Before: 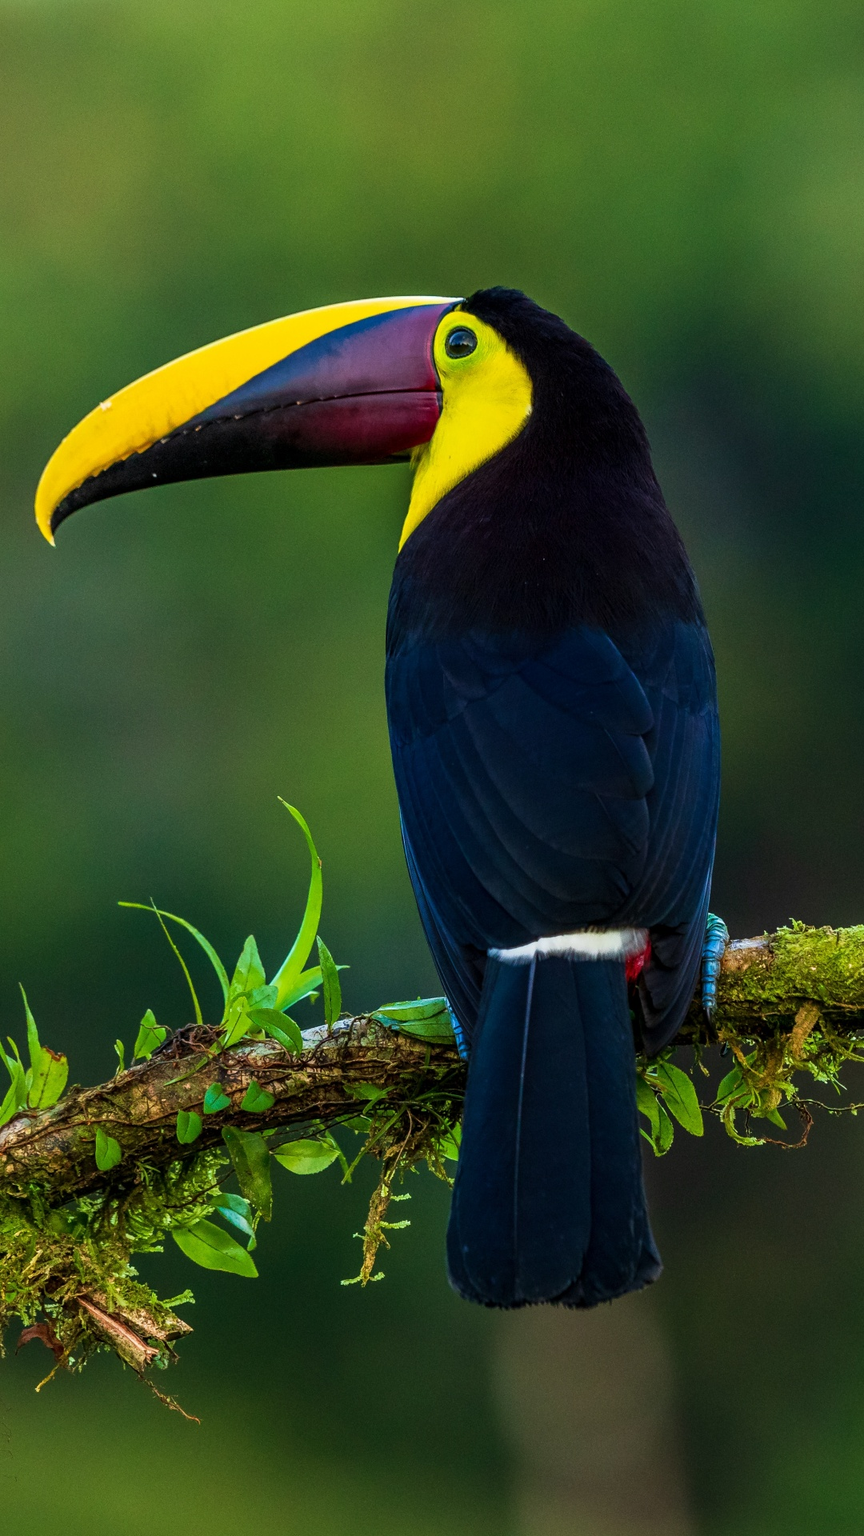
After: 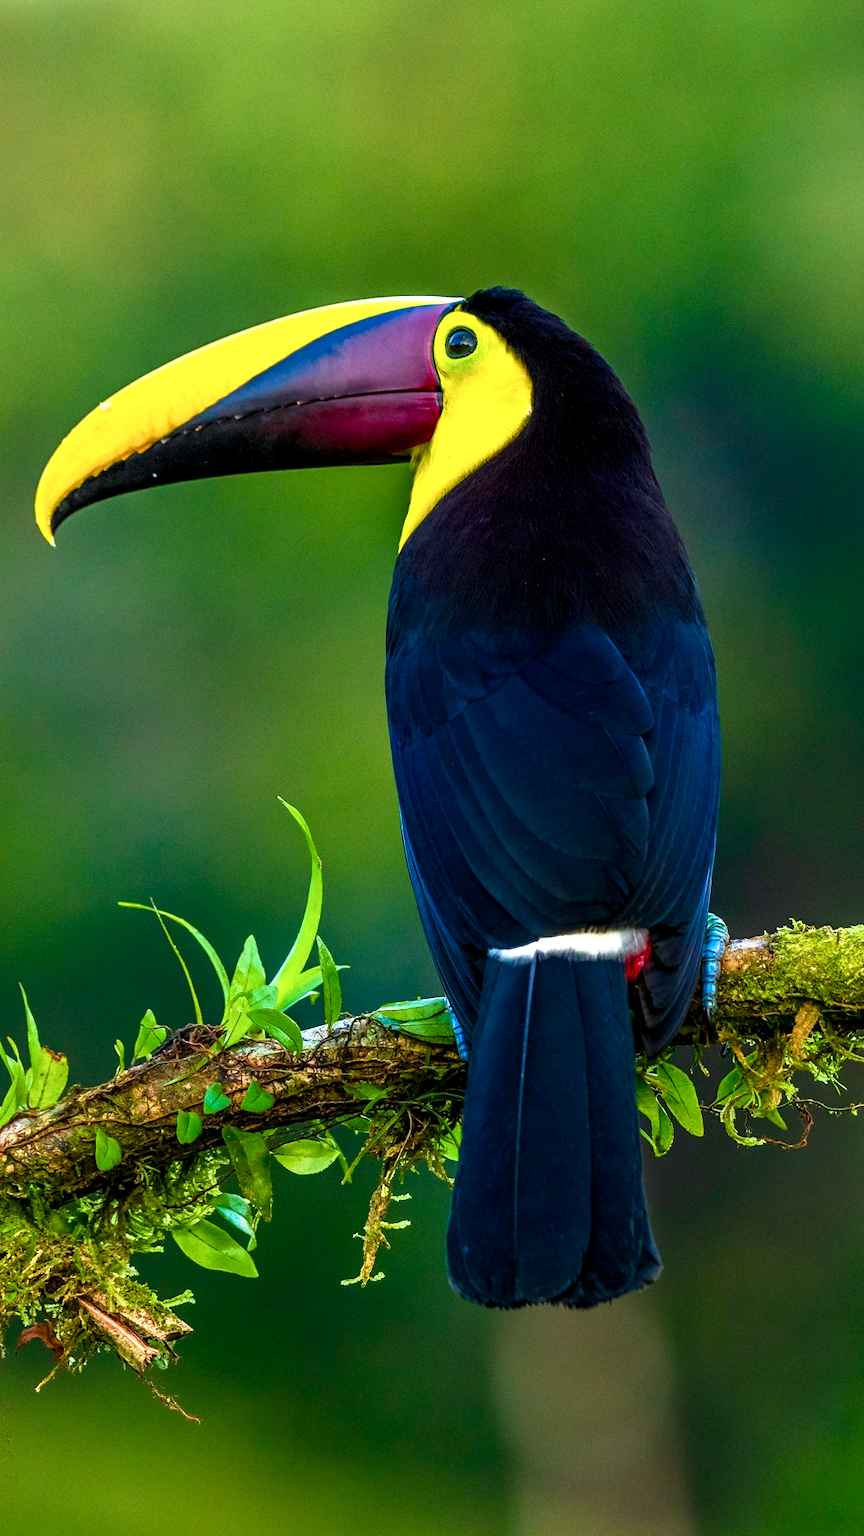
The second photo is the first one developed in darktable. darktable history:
exposure: black level correction 0.001, exposure 0.675 EV, compensate highlight preservation false
color balance rgb: shadows lift › chroma 2.064%, shadows lift › hue 215.91°, highlights gain › chroma 0.243%, highlights gain › hue 330.19°, perceptual saturation grading › global saturation 20%, perceptual saturation grading › highlights -25.538%, perceptual saturation grading › shadows 24.819%
